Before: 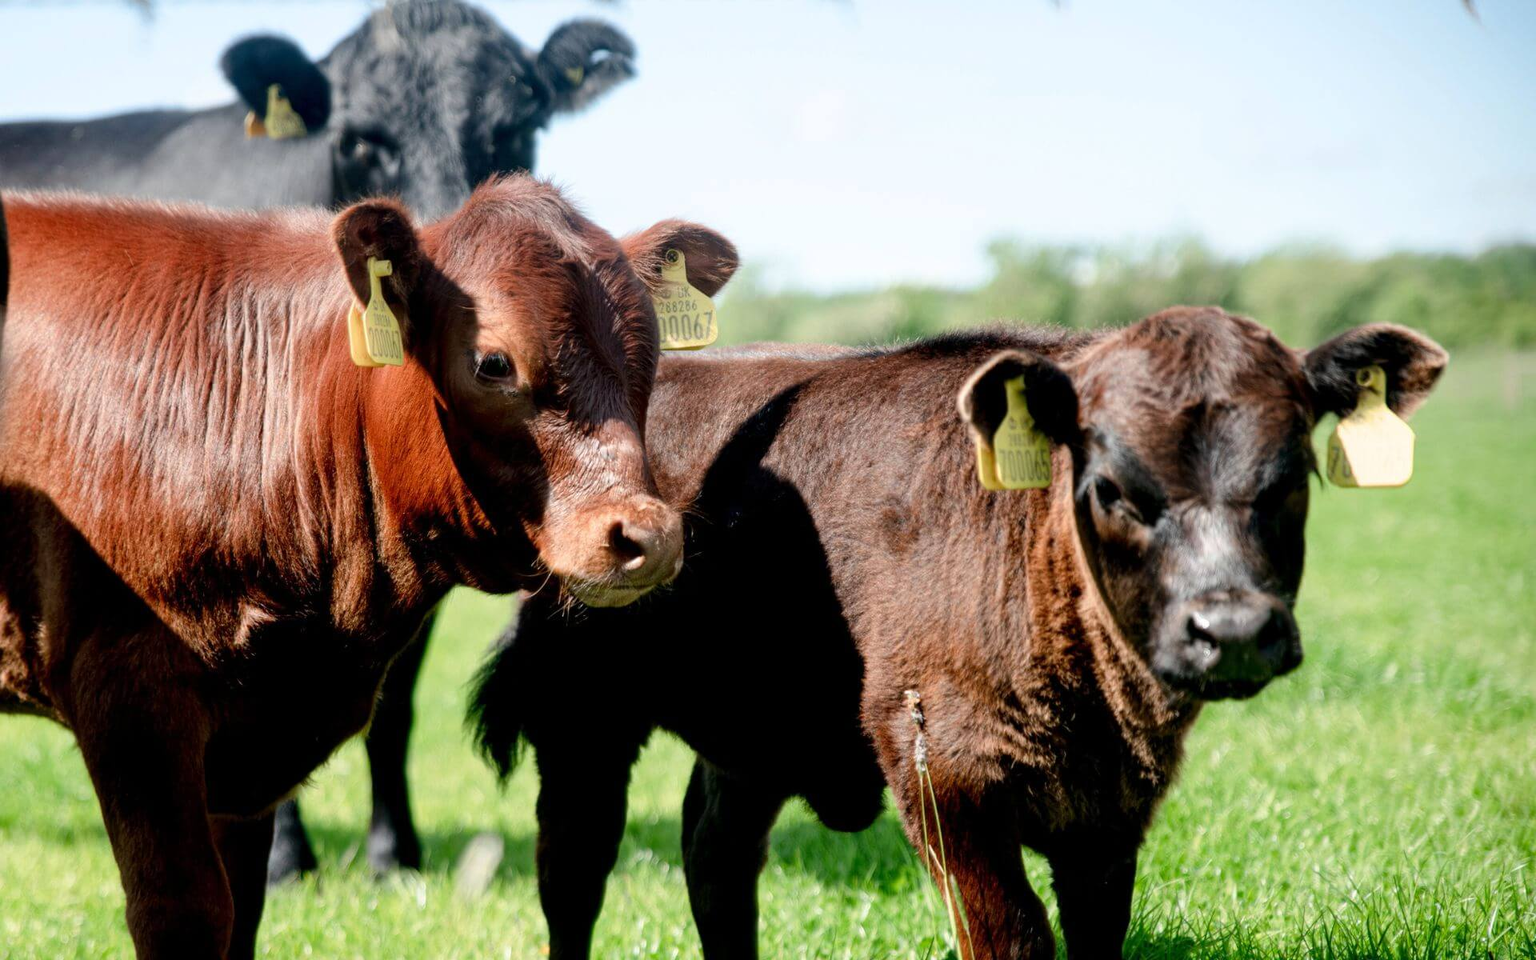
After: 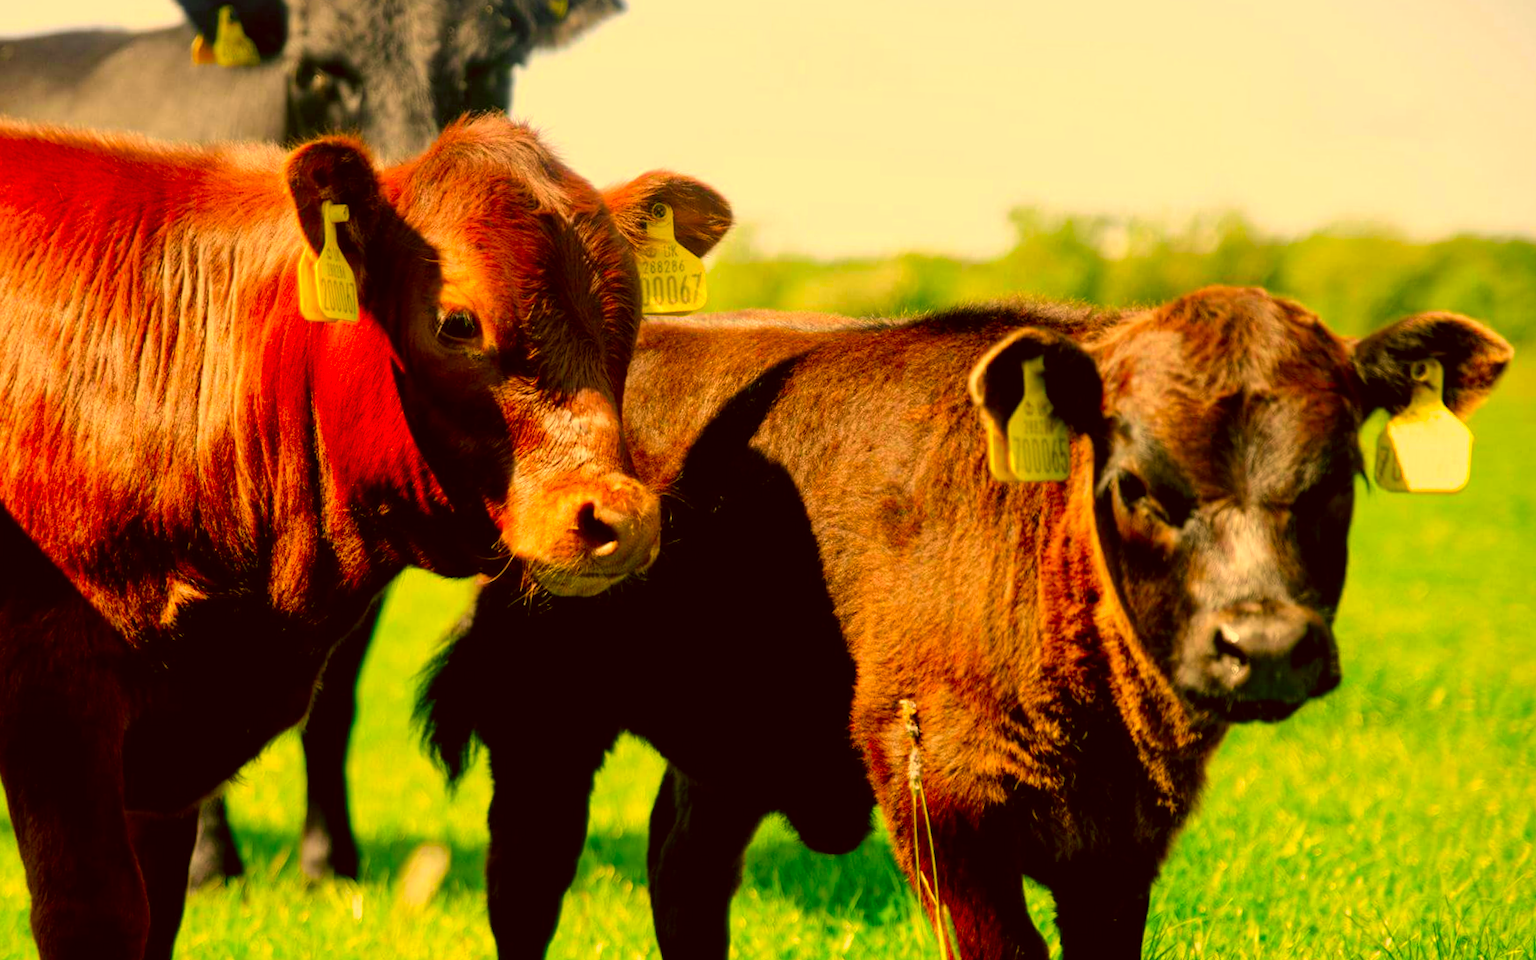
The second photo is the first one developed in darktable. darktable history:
color correction: highlights a* 10.44, highlights b* 30.04, shadows a* 2.73, shadows b* 17.51, saturation 1.72
crop and rotate: angle -1.96°, left 3.097%, top 4.154%, right 1.586%, bottom 0.529%
